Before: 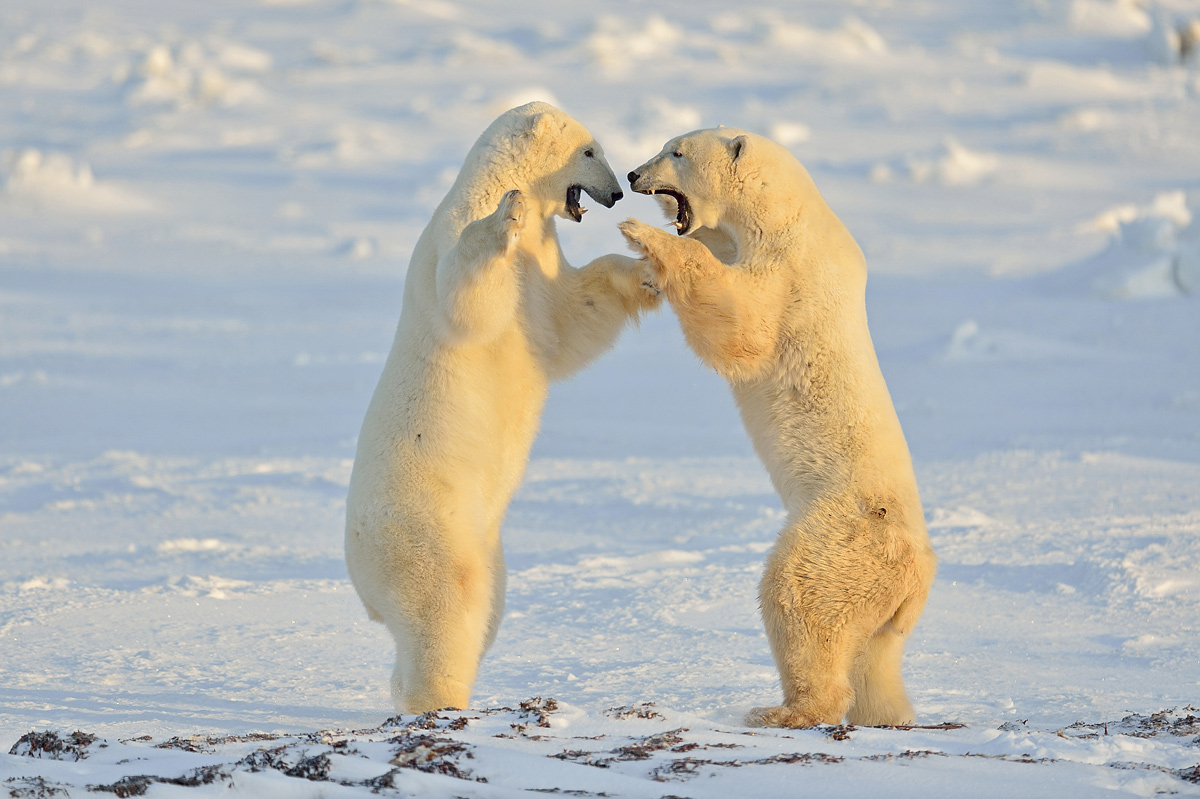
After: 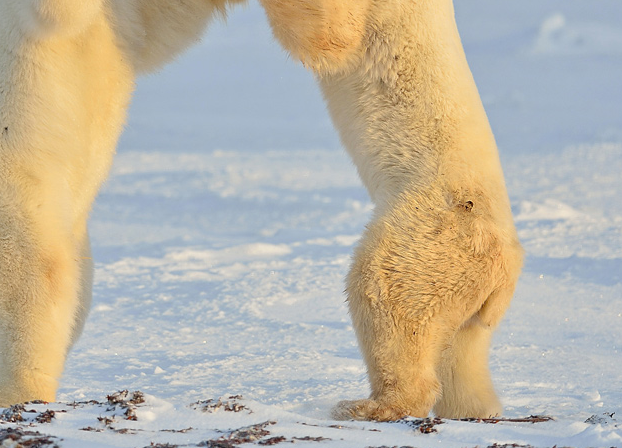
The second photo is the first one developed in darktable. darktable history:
crop: left 34.498%, top 38.462%, right 13.614%, bottom 5.442%
